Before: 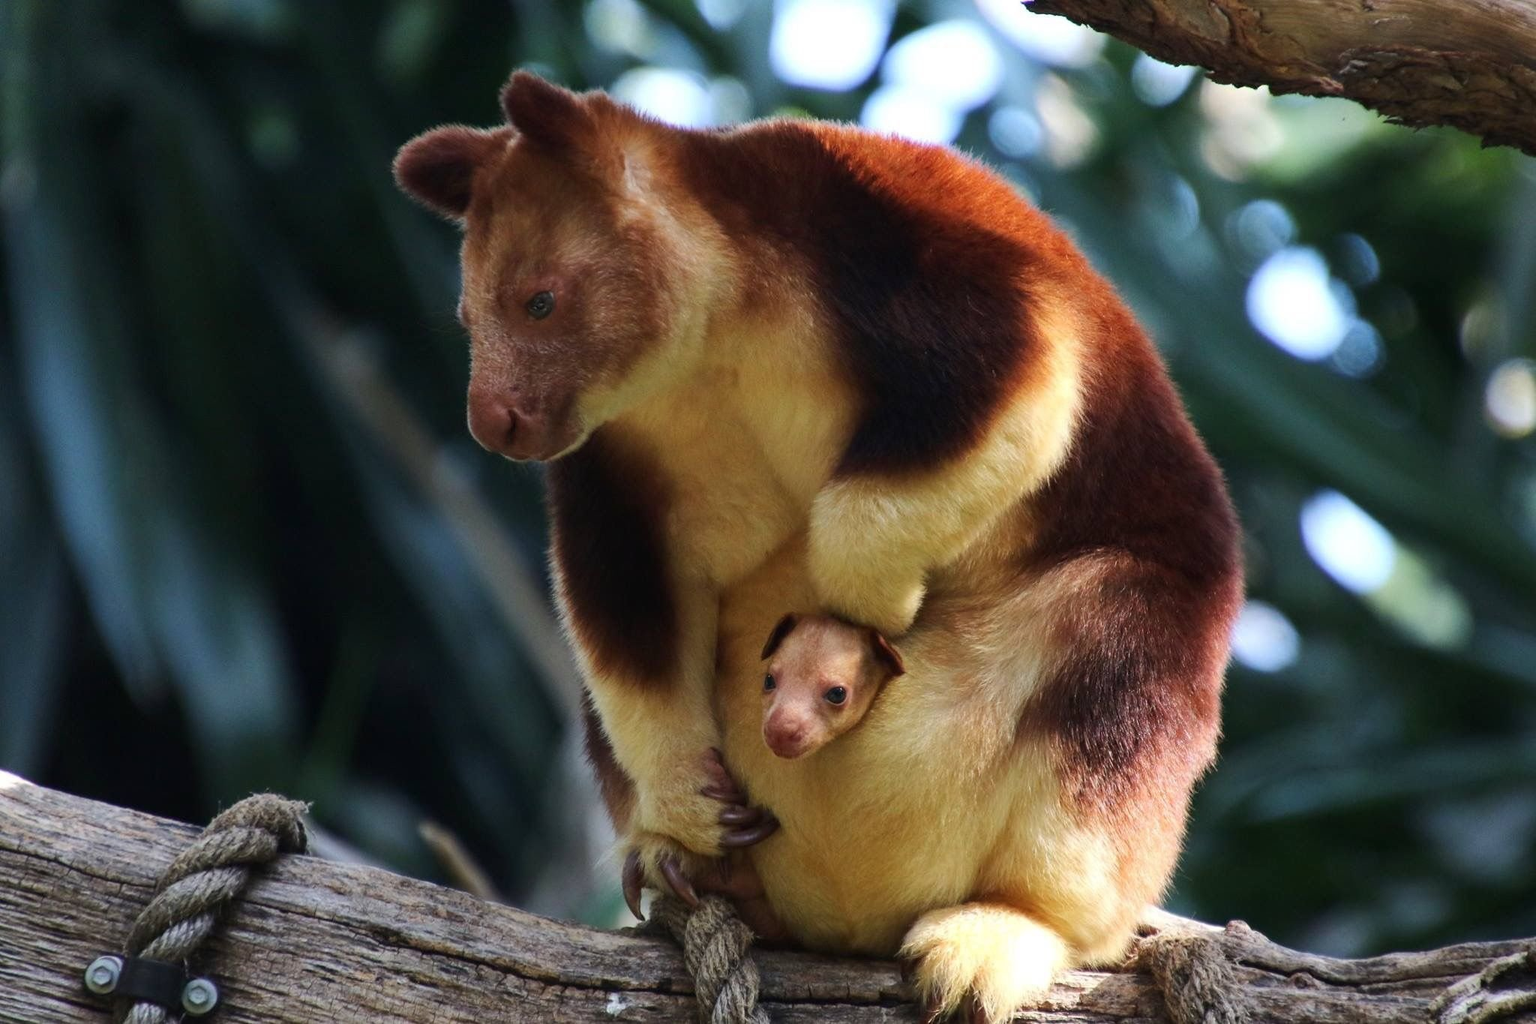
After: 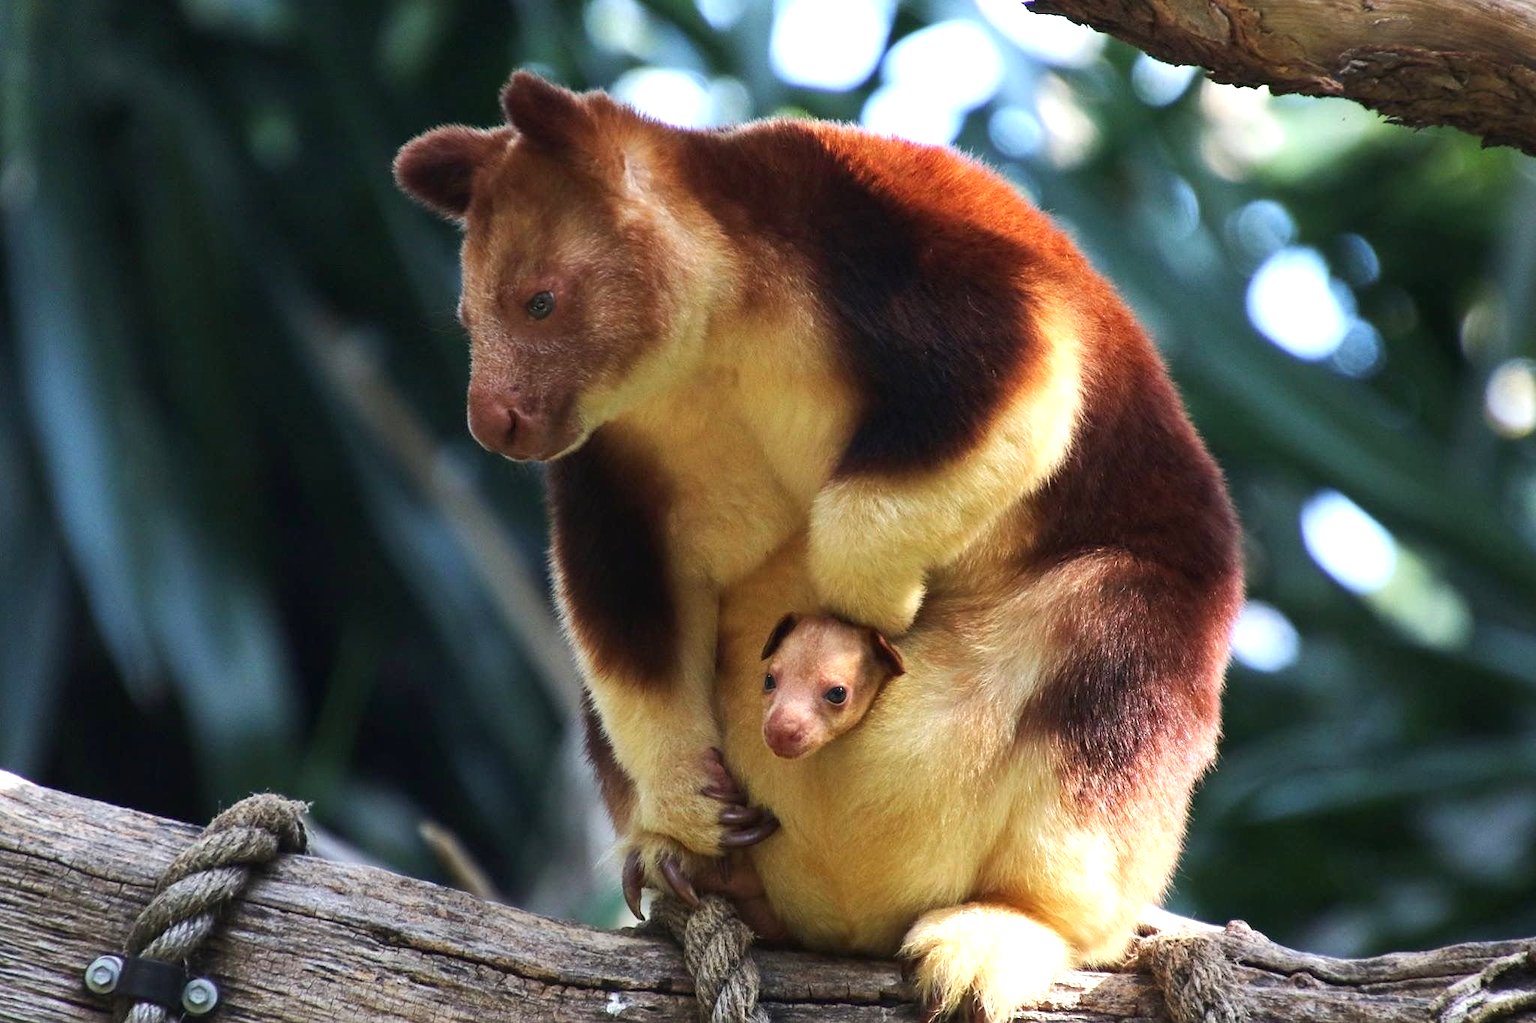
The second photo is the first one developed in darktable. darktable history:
exposure: exposure 0.564 EV, compensate exposure bias true, compensate highlight preservation false
sharpen: amount 0.213
